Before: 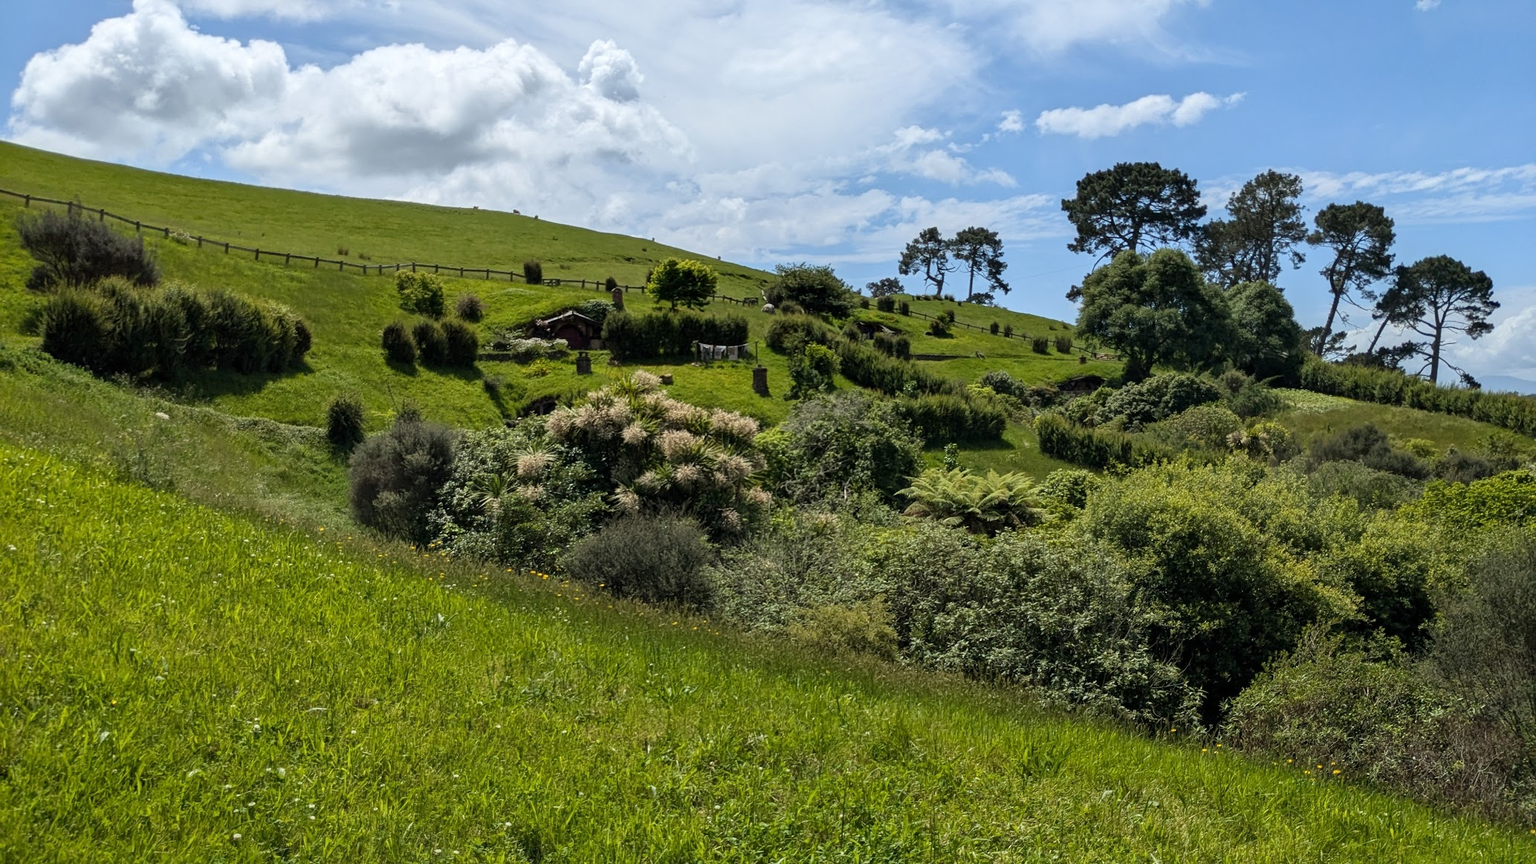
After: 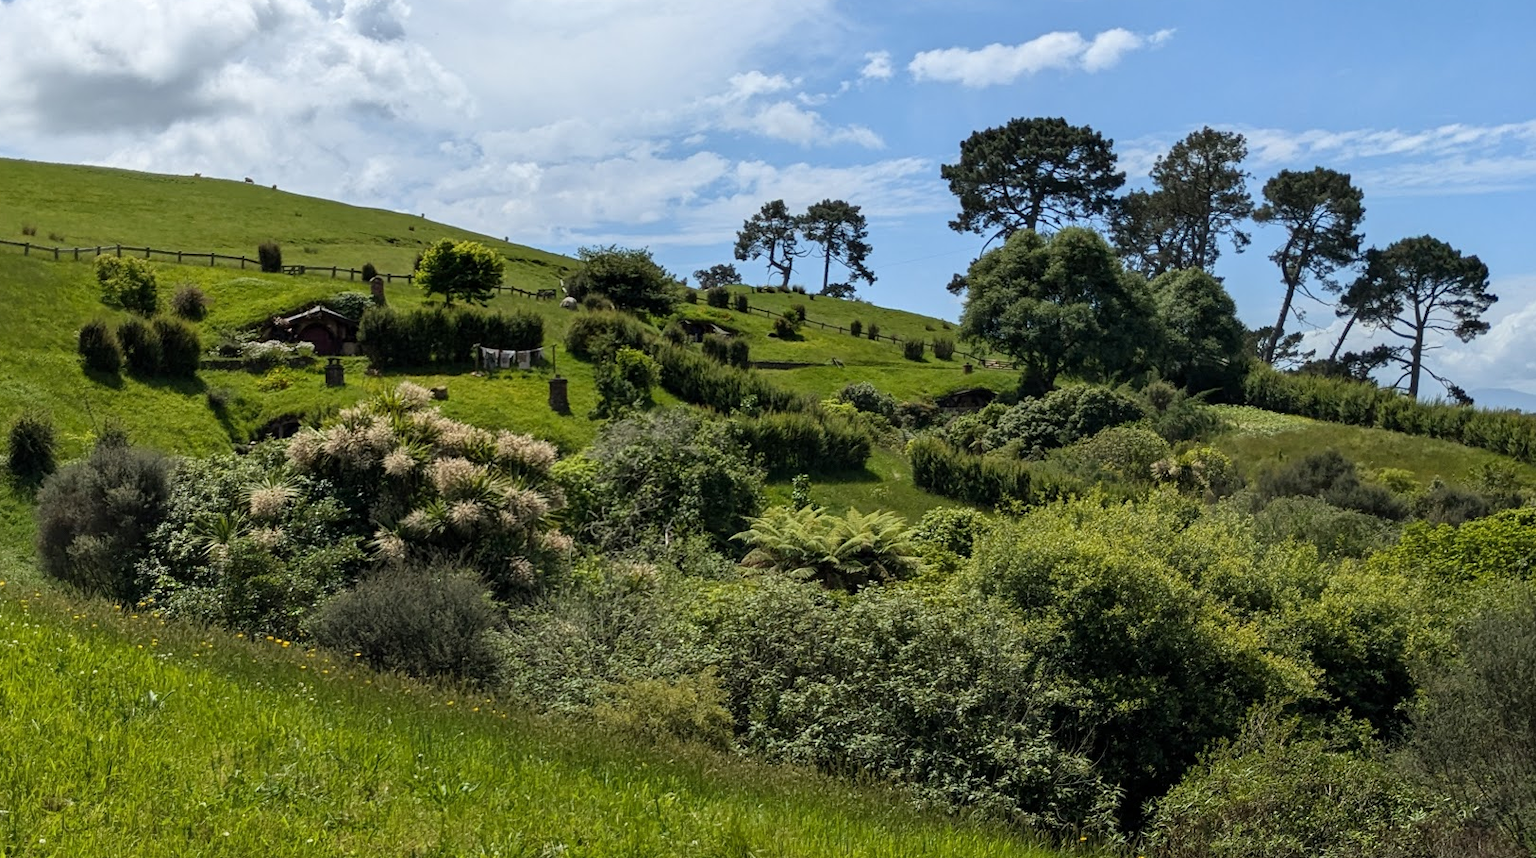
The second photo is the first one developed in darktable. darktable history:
crop and rotate: left 20.857%, top 8.084%, right 0.374%, bottom 13.593%
